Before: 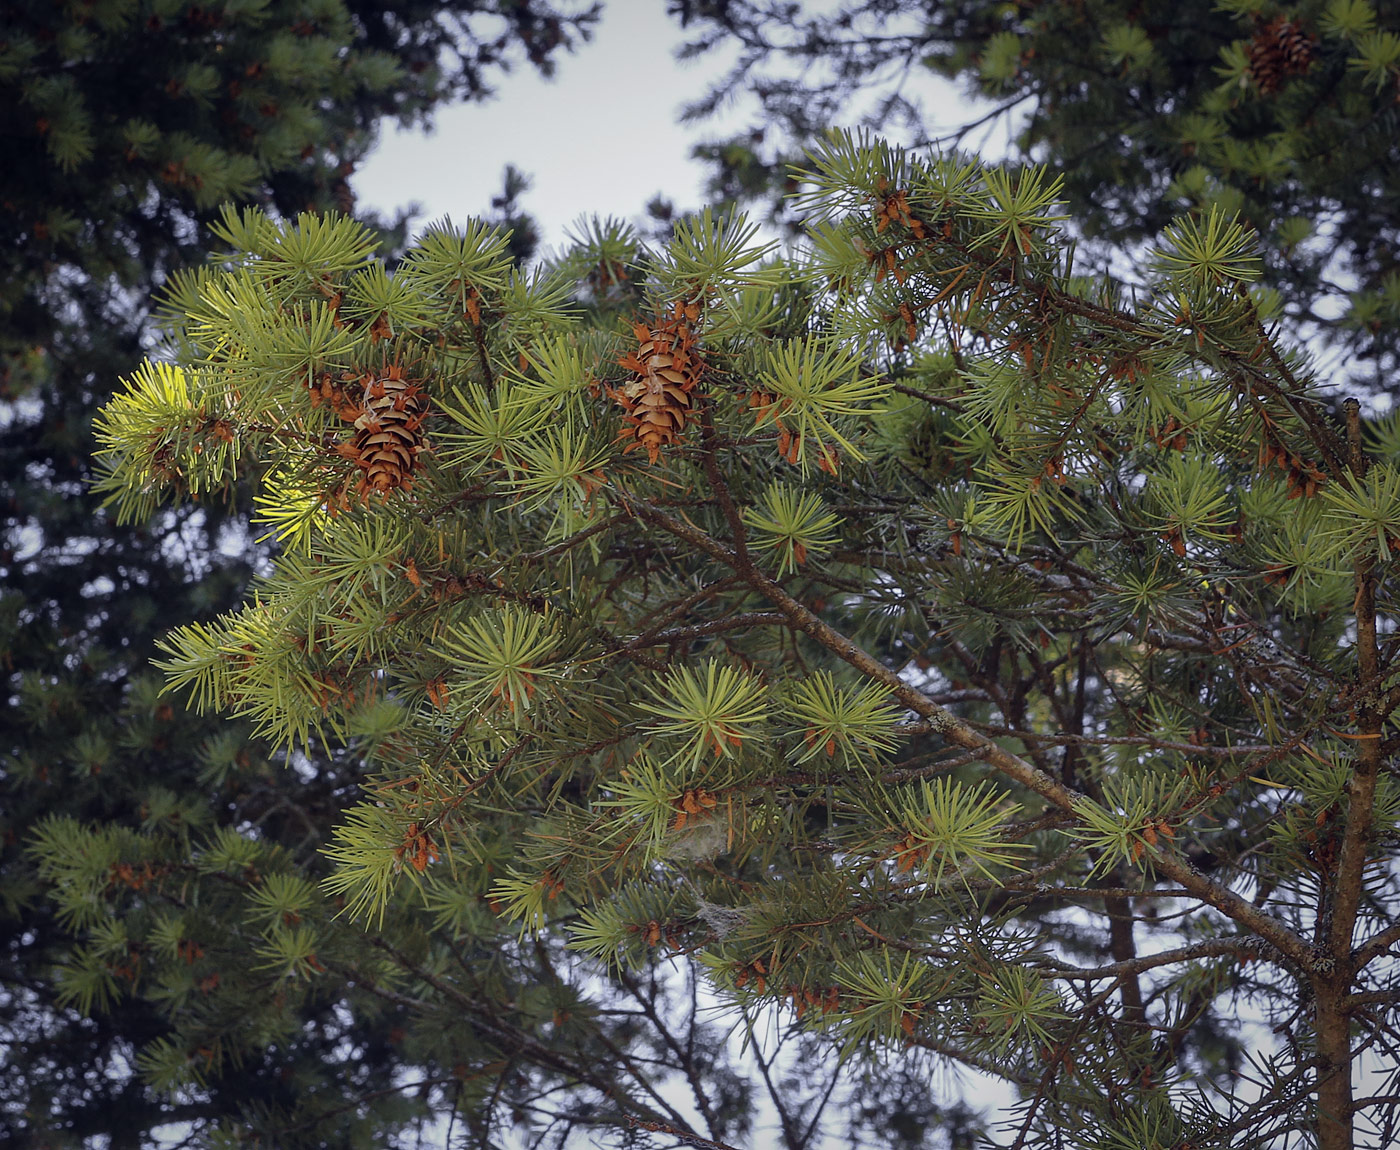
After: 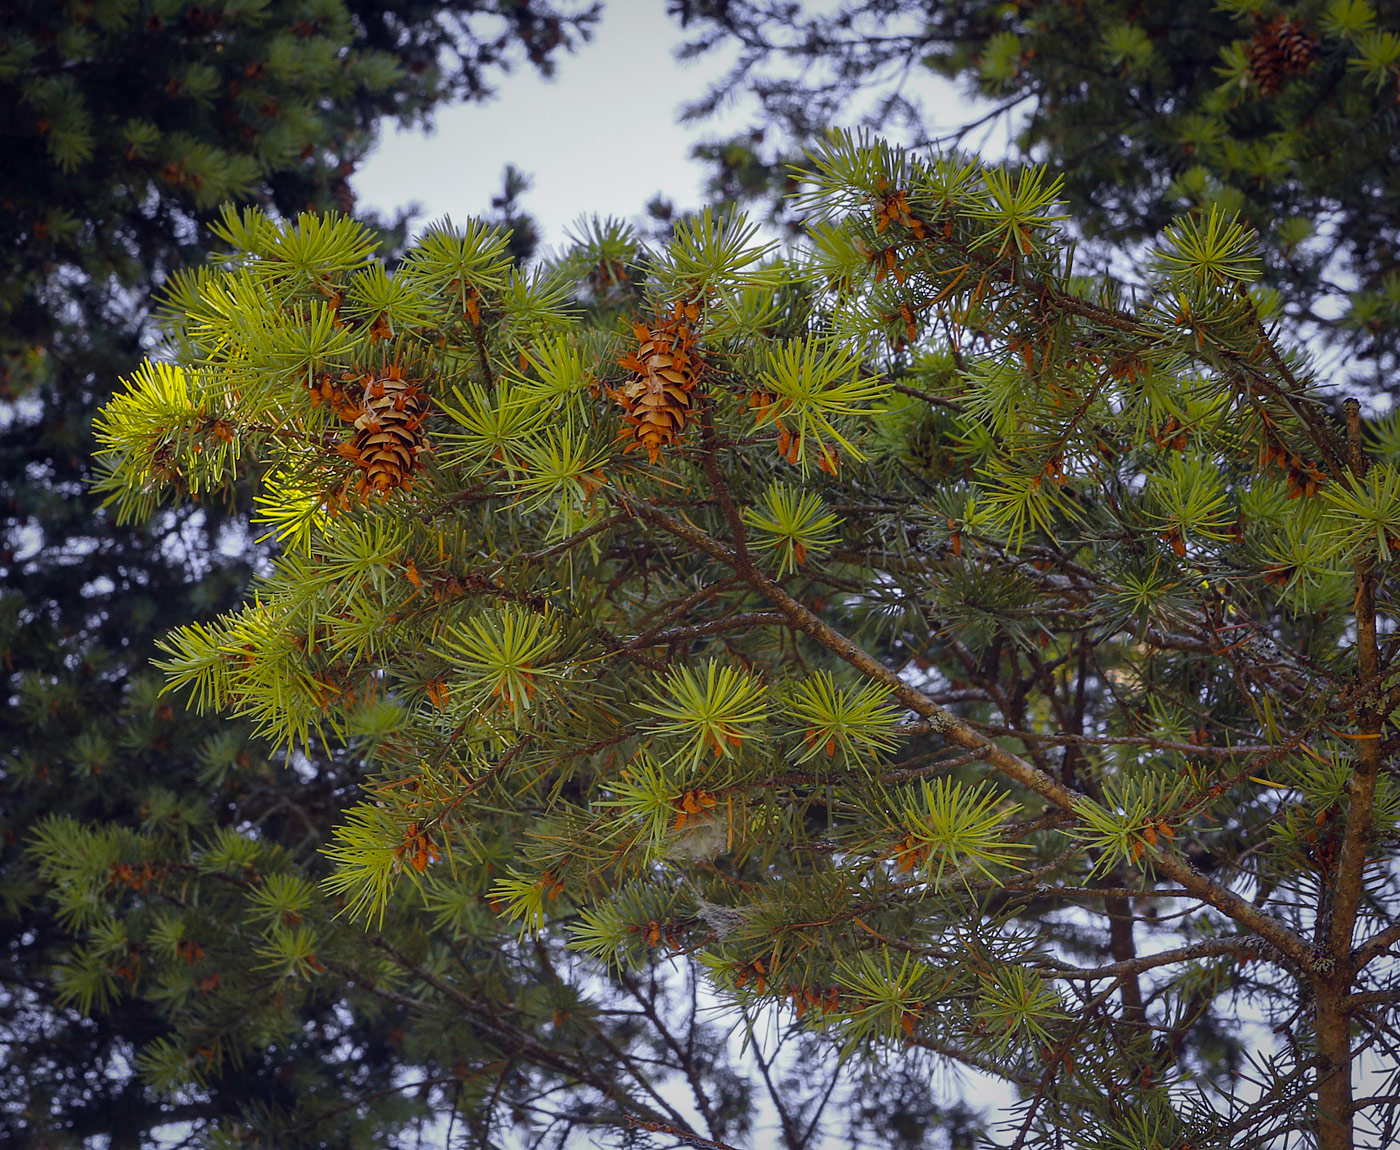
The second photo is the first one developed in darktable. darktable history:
color balance rgb: power › chroma 0.265%, power › hue 62.95°, perceptual saturation grading › global saturation 29.887%, global vibrance 20%
